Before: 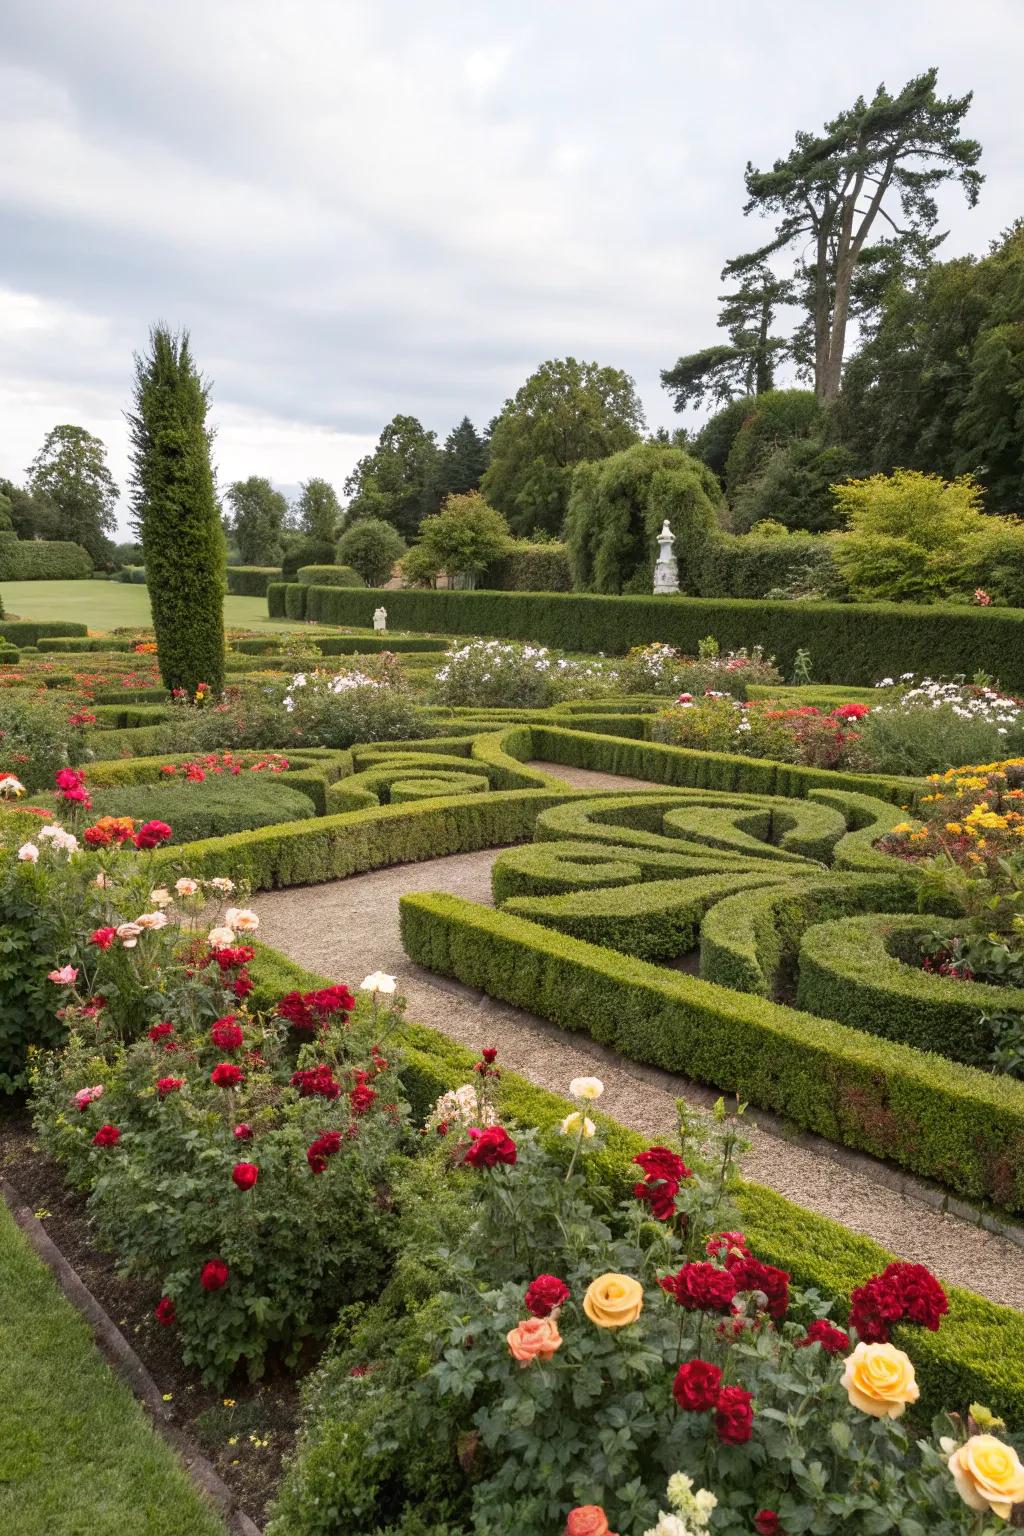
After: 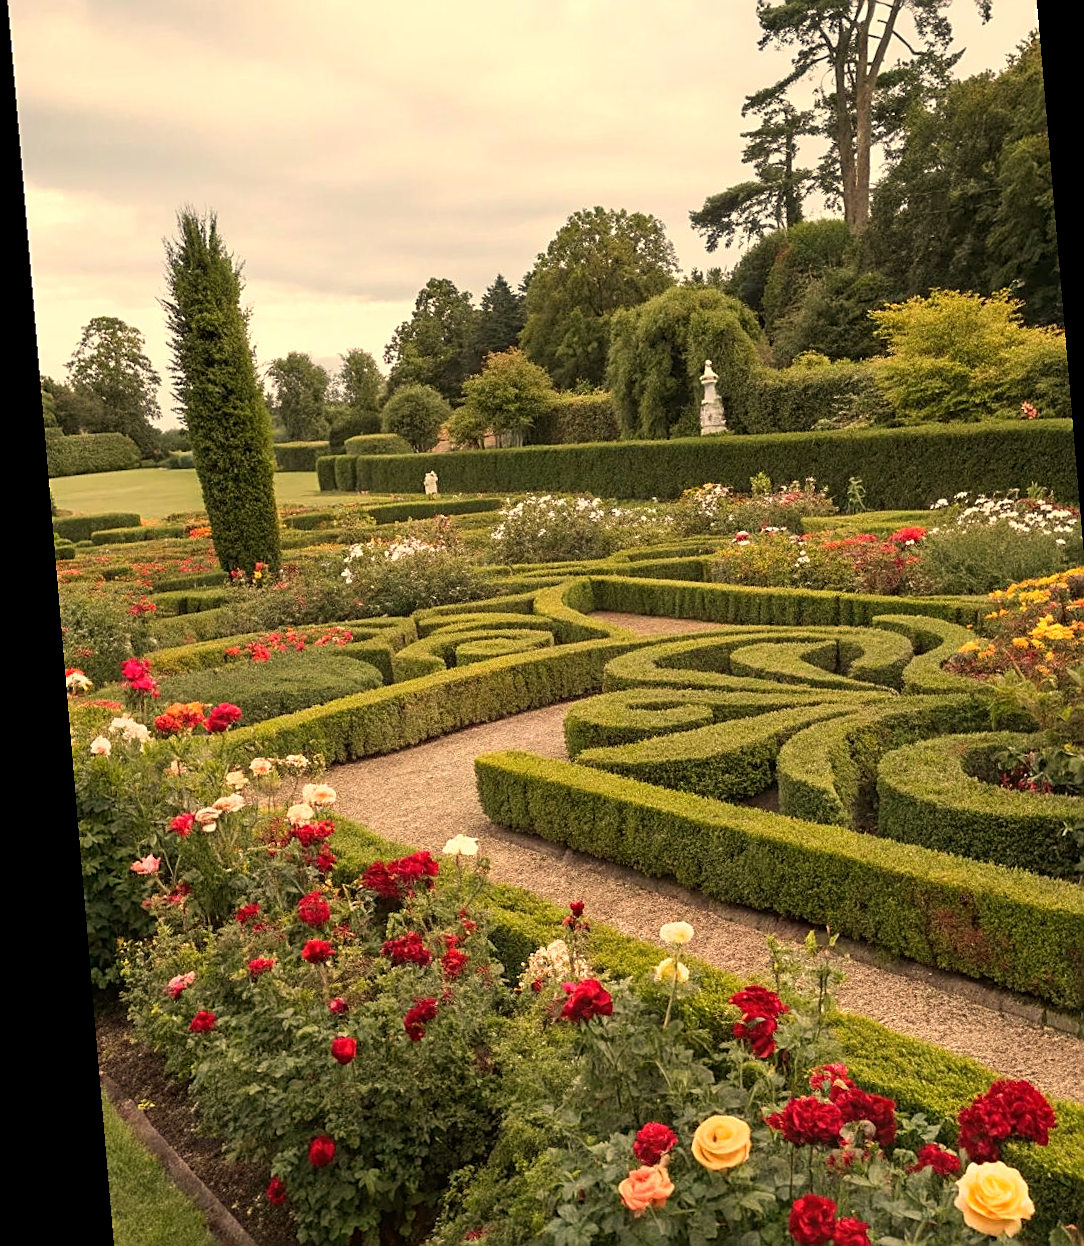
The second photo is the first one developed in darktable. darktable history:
white balance: red 1.138, green 0.996, blue 0.812
crop and rotate: angle 0.03°, top 11.643%, right 5.651%, bottom 11.189%
rotate and perspective: rotation -4.86°, automatic cropping off
sharpen: on, module defaults
